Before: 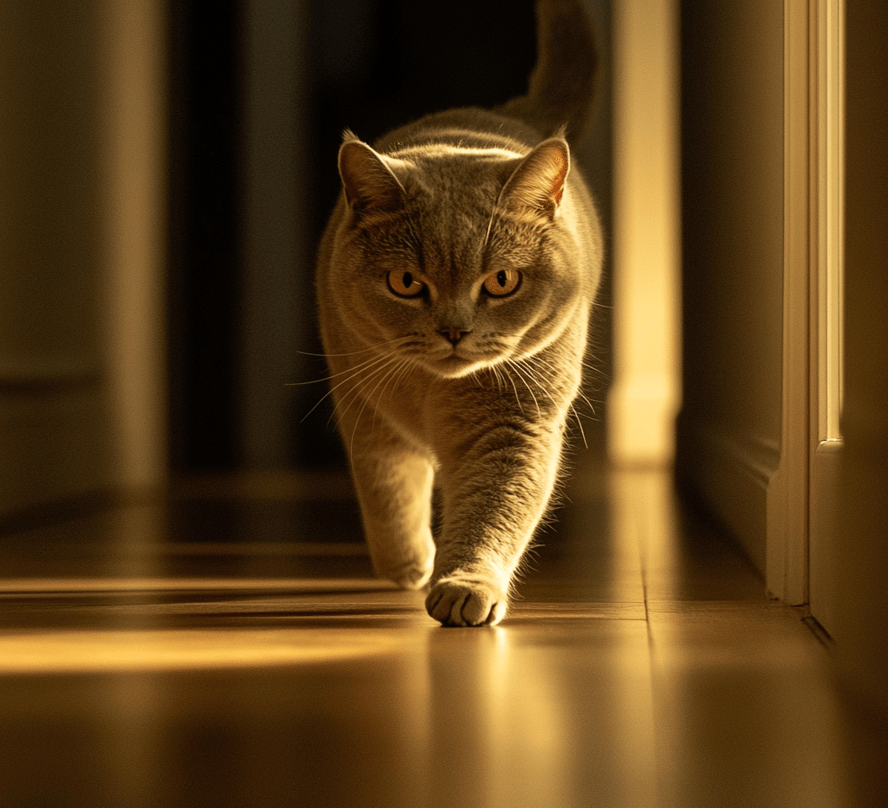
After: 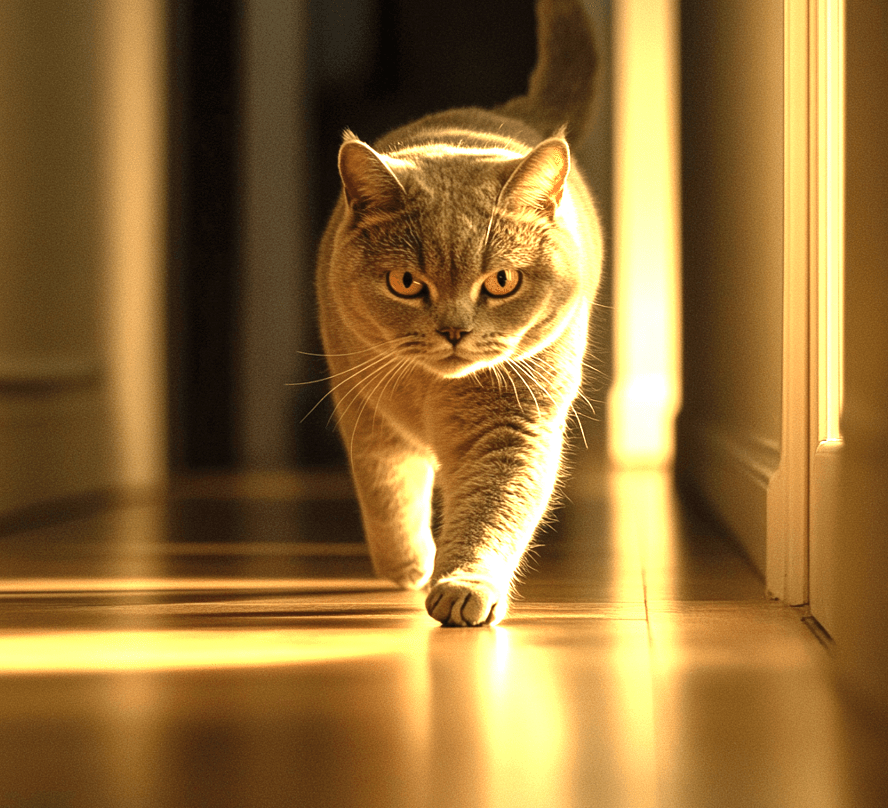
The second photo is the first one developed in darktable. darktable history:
contrast brightness saturation: contrast 0.014, saturation -0.046
exposure: black level correction 0, exposure 1.748 EV, compensate exposure bias true, compensate highlight preservation false
